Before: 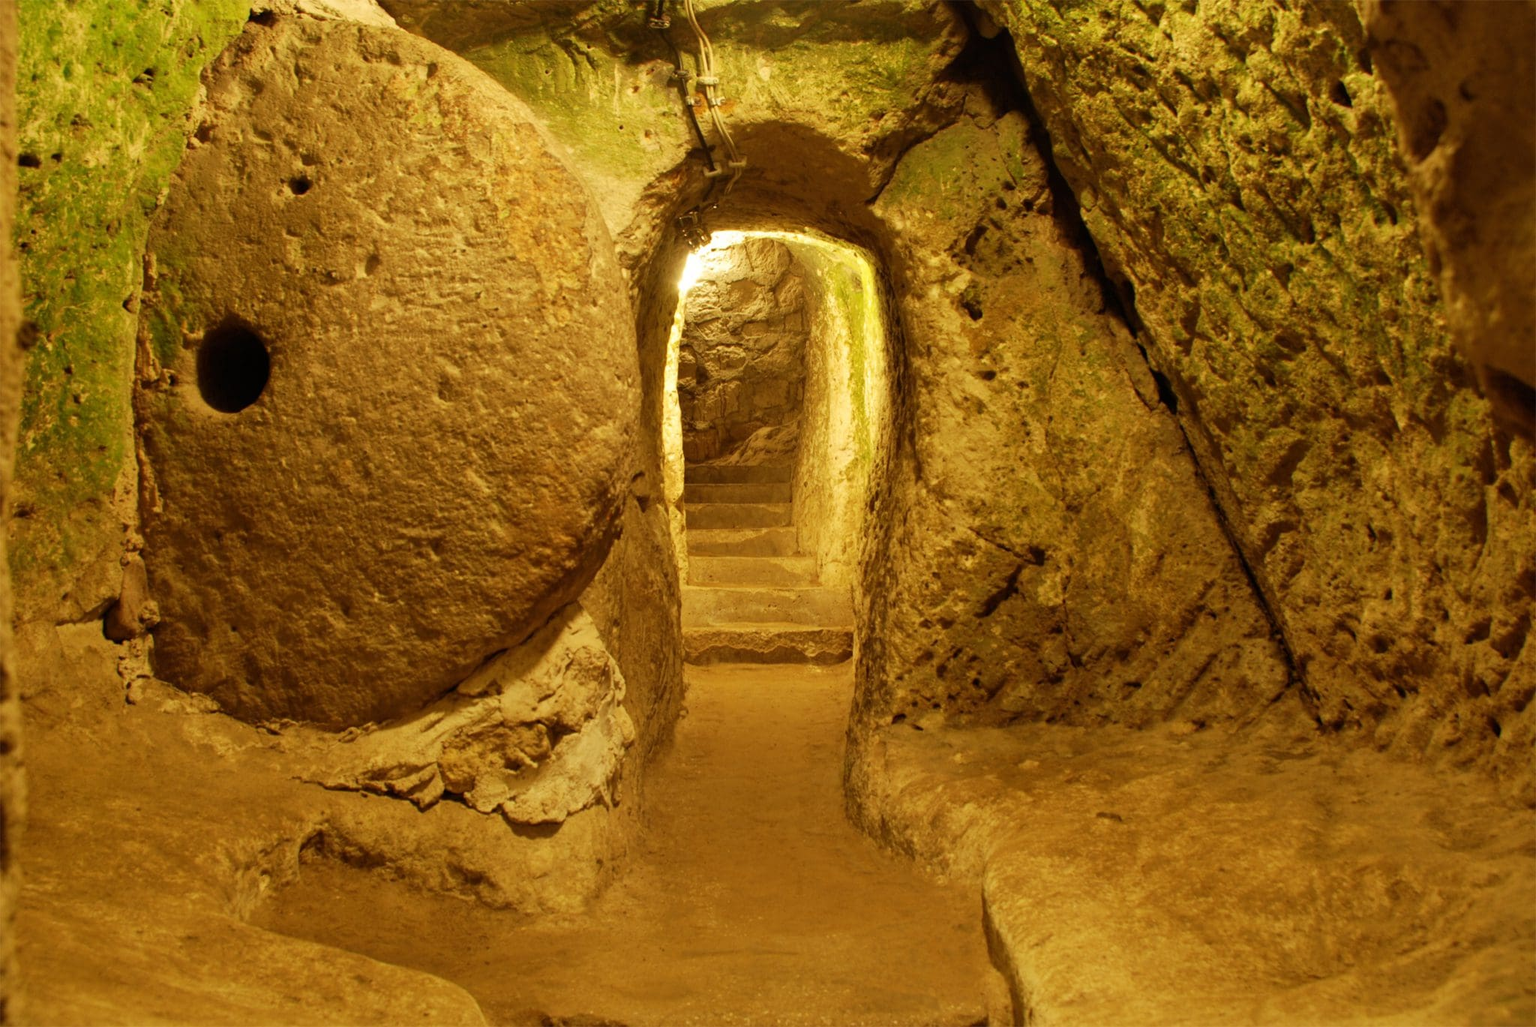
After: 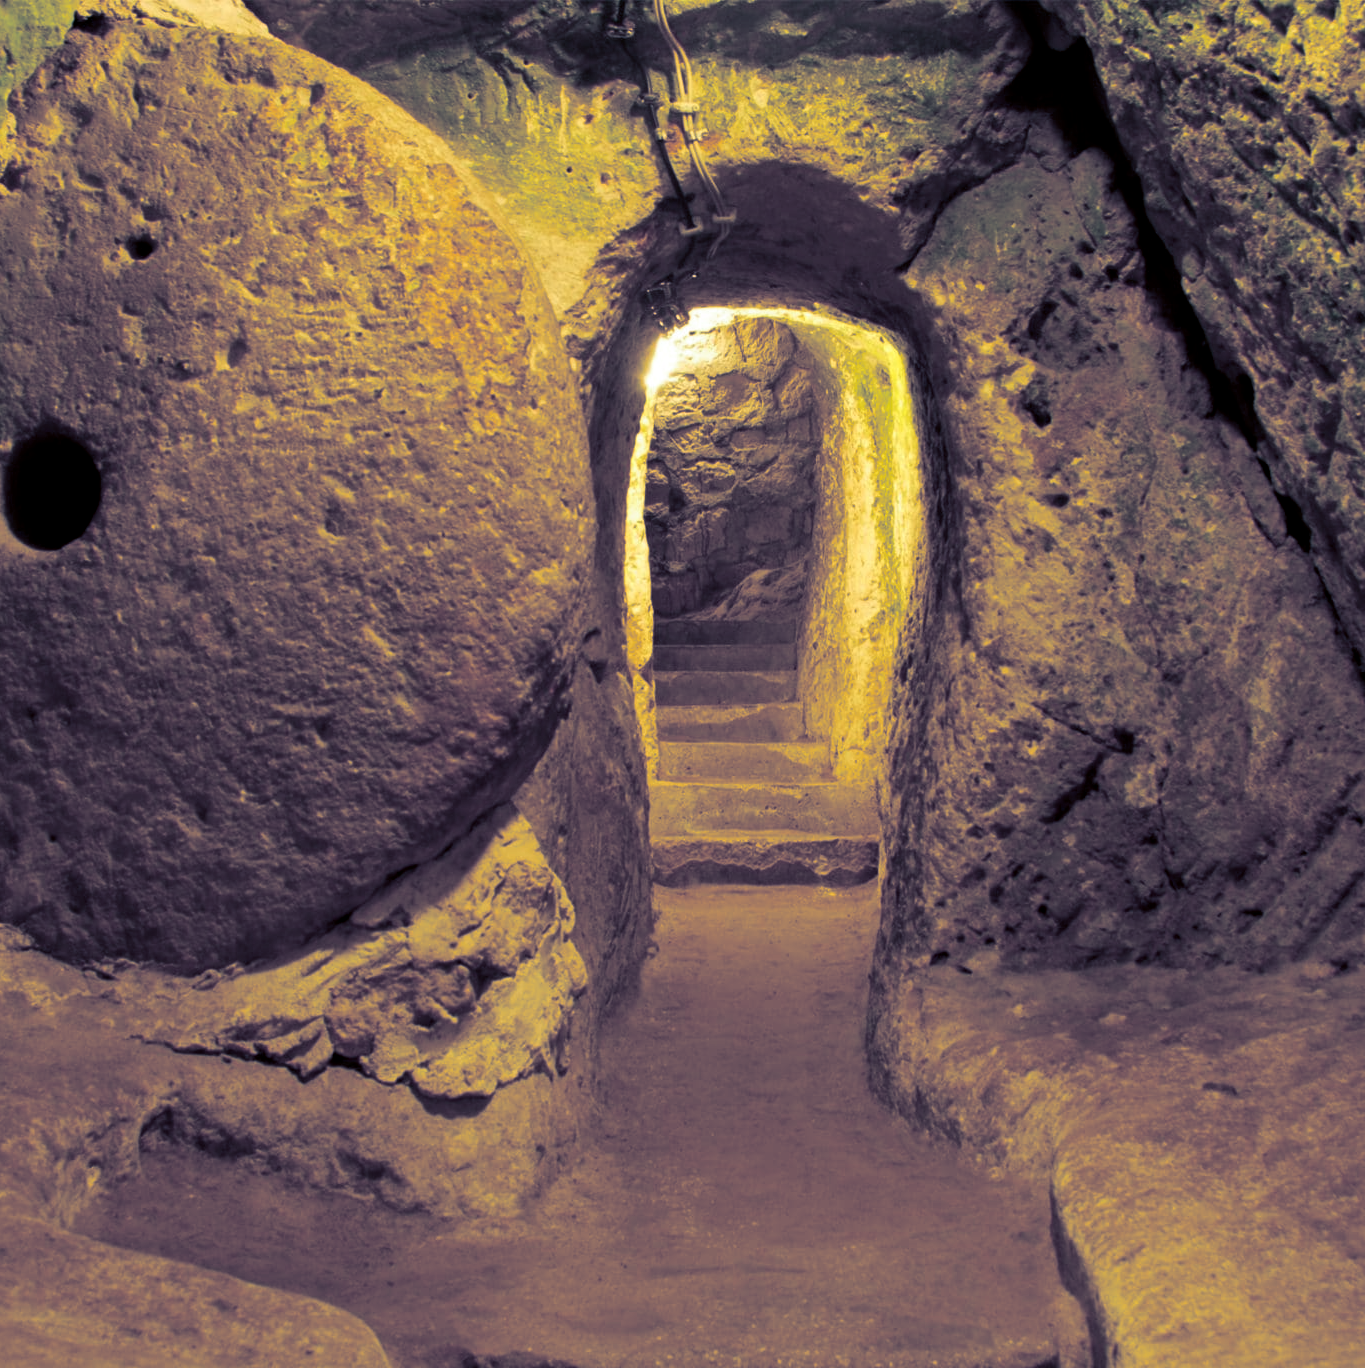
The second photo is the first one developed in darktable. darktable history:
crop and rotate: left 12.648%, right 20.685%
exposure: black level correction 0.004, exposure 0.014 EV, compensate highlight preservation false
split-toning: shadows › hue 226.8°, shadows › saturation 0.84
